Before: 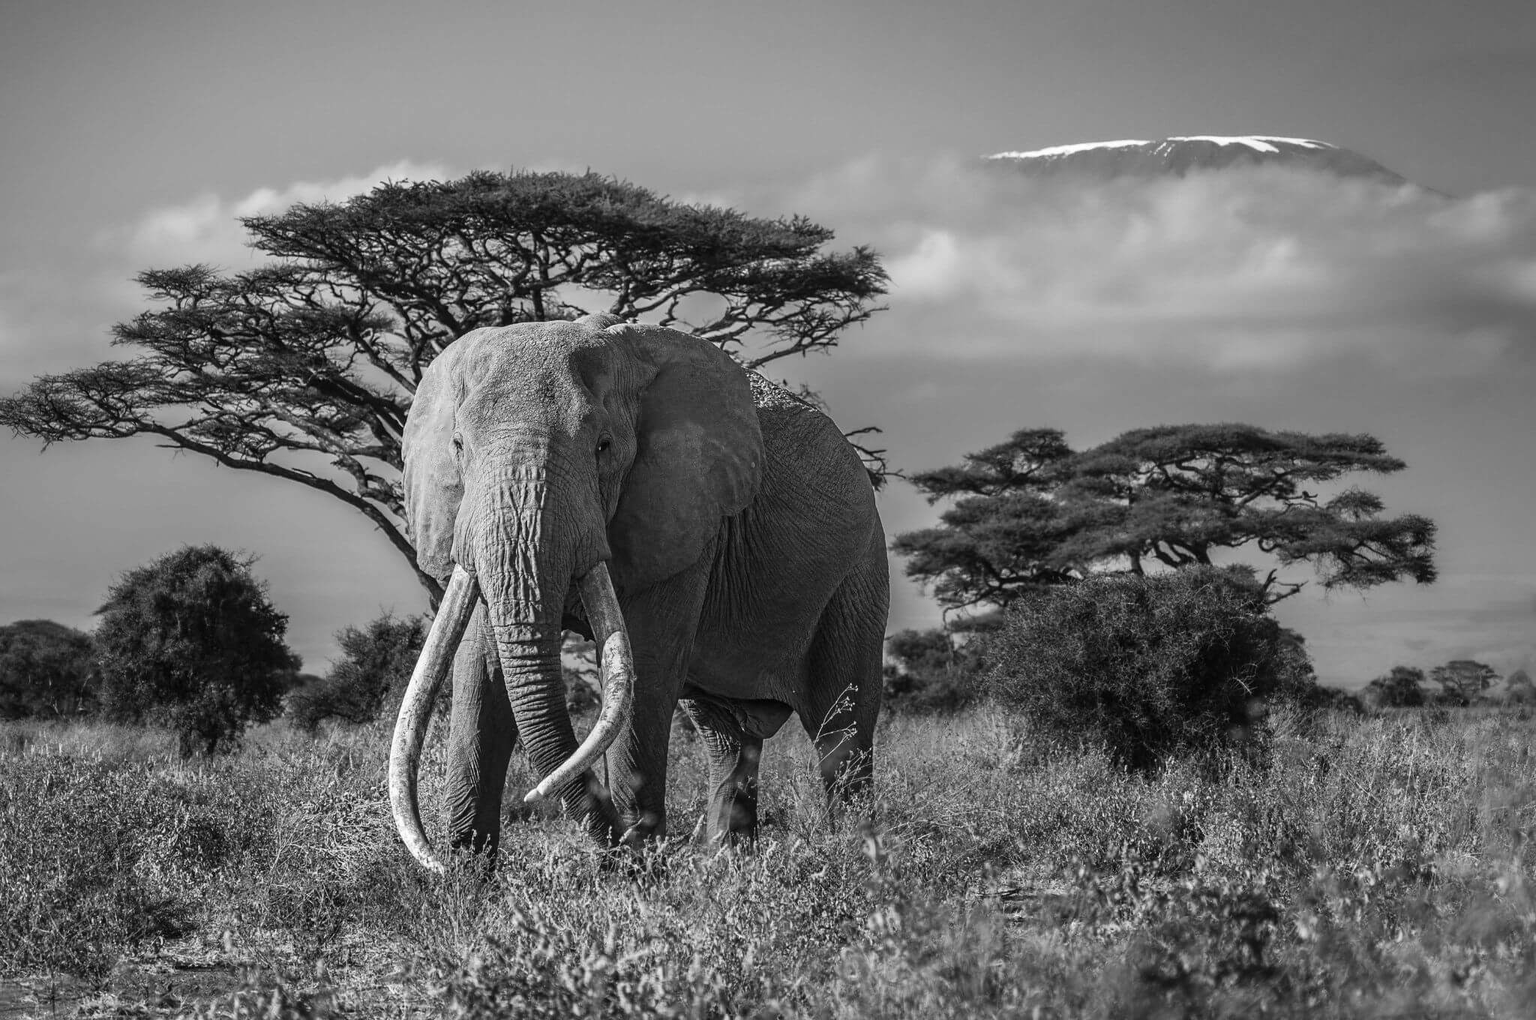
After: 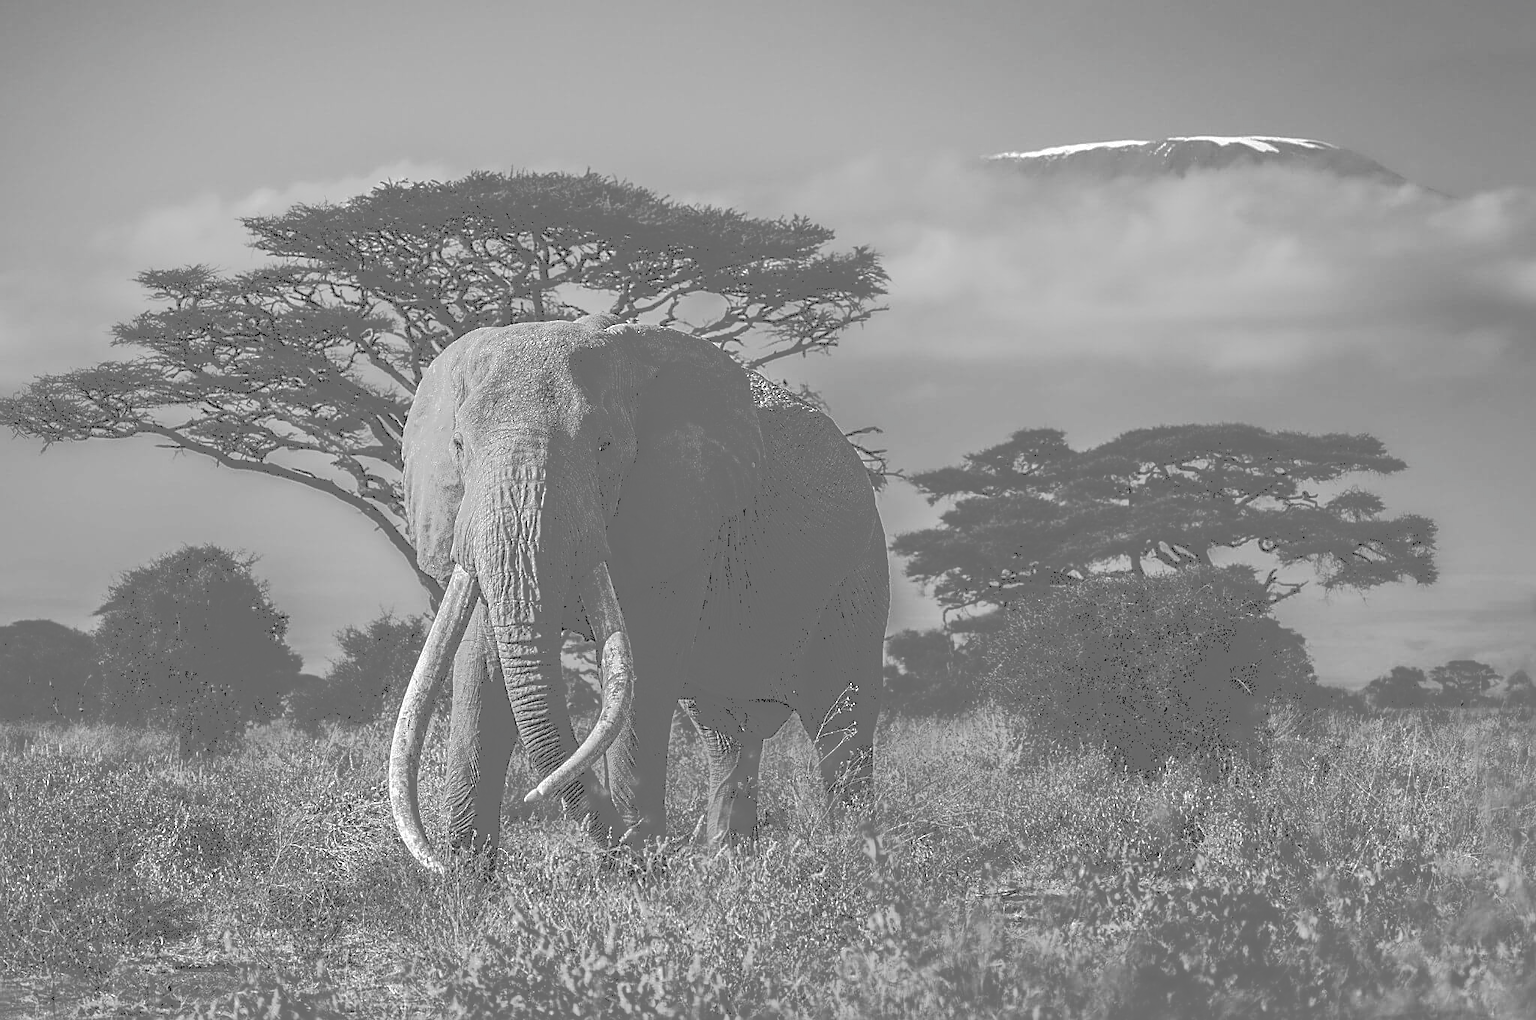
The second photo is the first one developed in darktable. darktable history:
contrast brightness saturation: contrast 0.169, saturation 0.327
tone curve: curves: ch0 [(0, 0) (0.003, 0.43) (0.011, 0.433) (0.025, 0.434) (0.044, 0.436) (0.069, 0.439) (0.1, 0.442) (0.136, 0.446) (0.177, 0.449) (0.224, 0.454) (0.277, 0.462) (0.335, 0.488) (0.399, 0.524) (0.468, 0.566) (0.543, 0.615) (0.623, 0.666) (0.709, 0.718) (0.801, 0.761) (0.898, 0.801) (1, 1)], preserve colors none
levels: levels [0, 0.498, 1]
sharpen: on, module defaults
